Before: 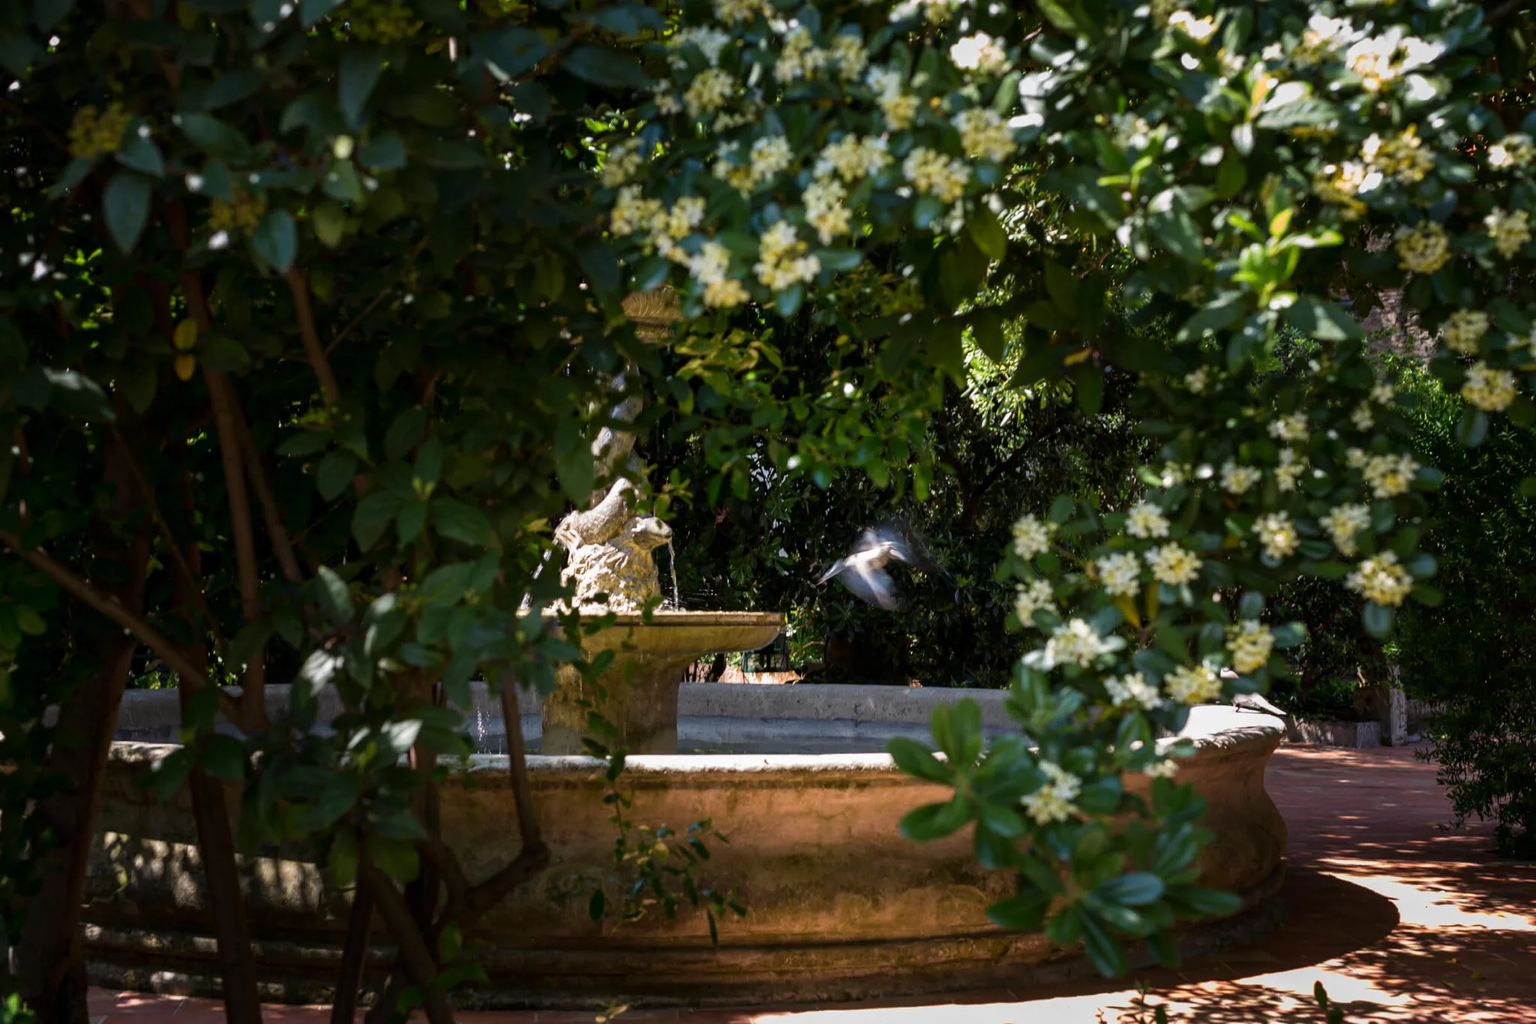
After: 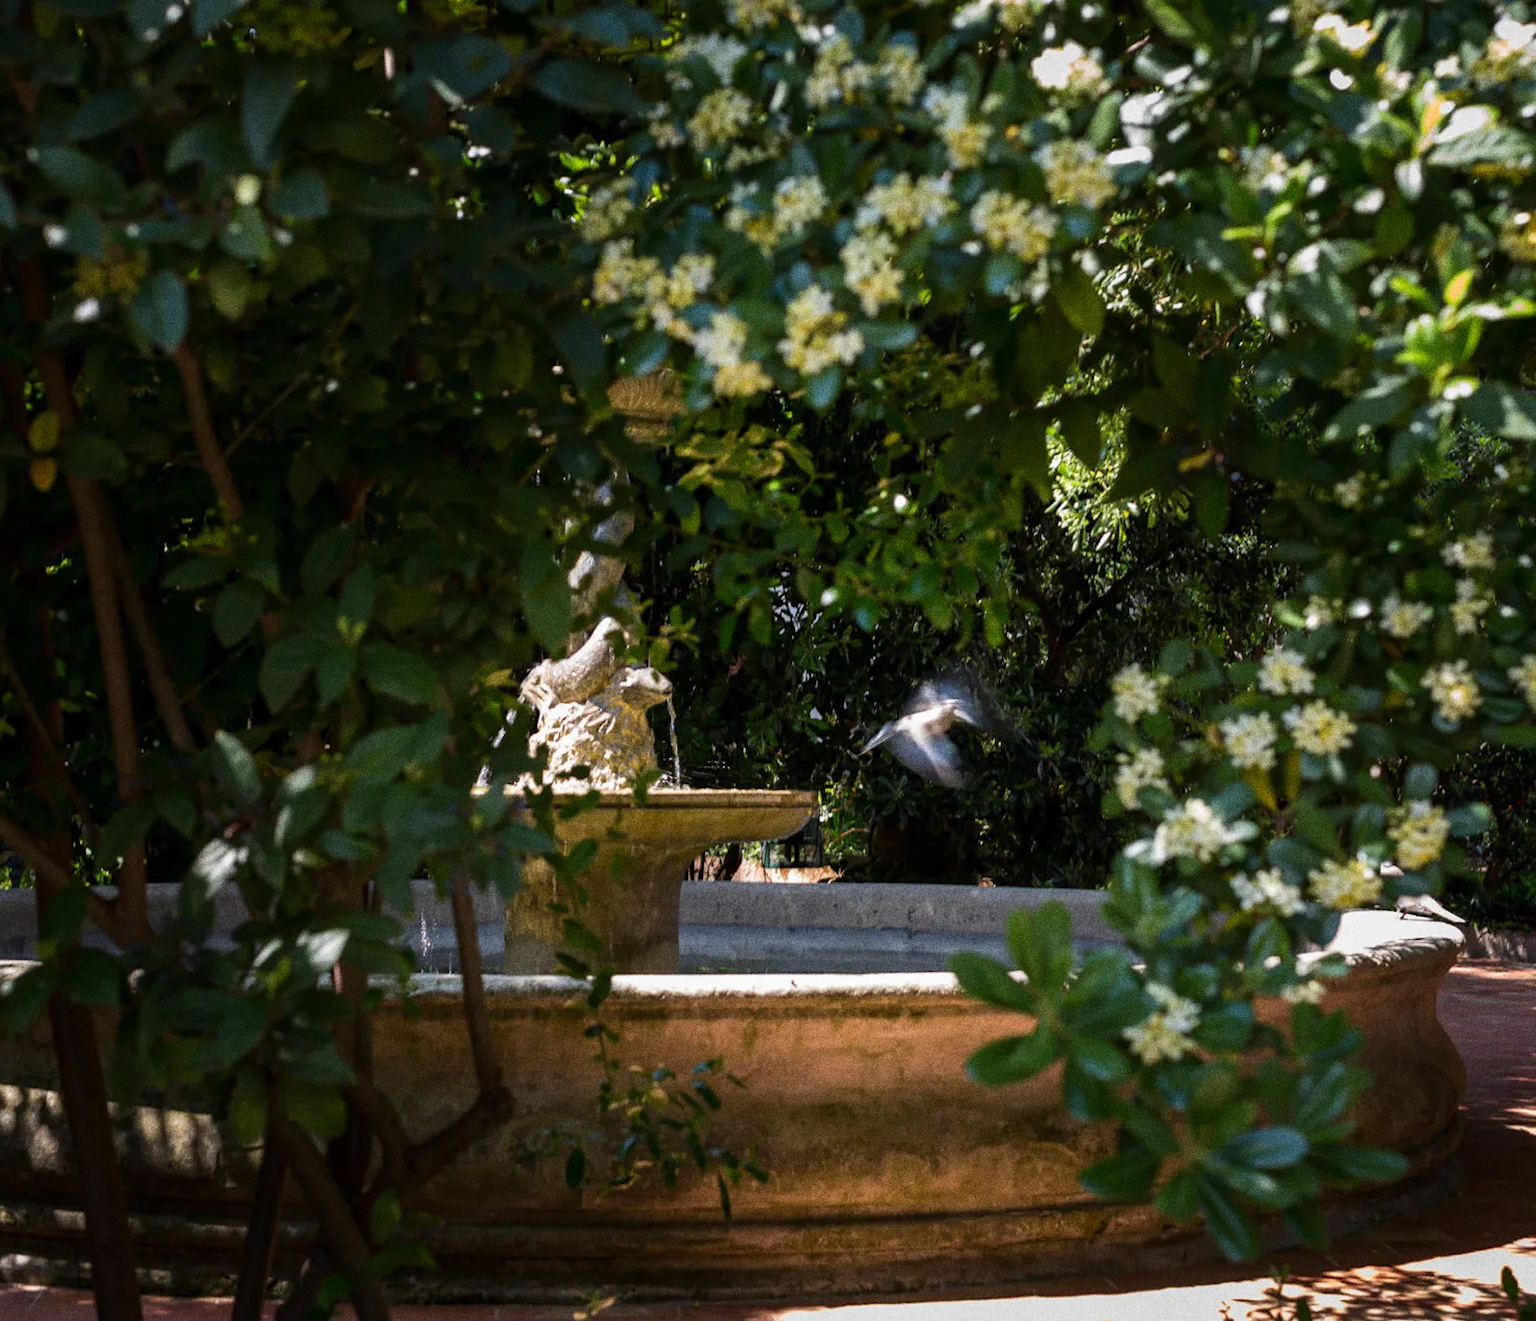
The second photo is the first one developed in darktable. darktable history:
crop: left 9.88%, right 12.664%
grain: coarseness 9.61 ISO, strength 35.62%
